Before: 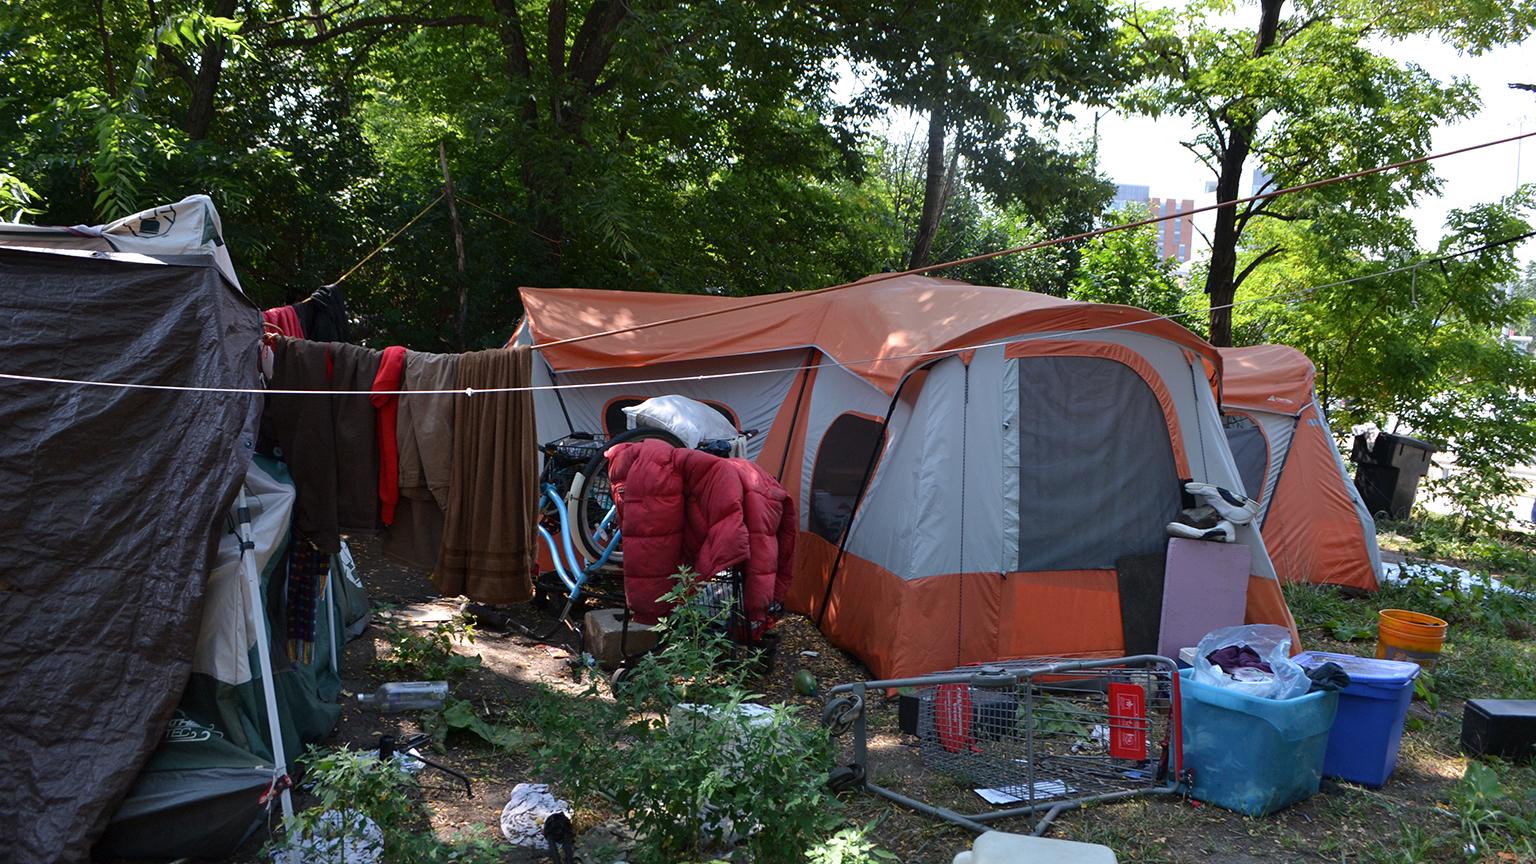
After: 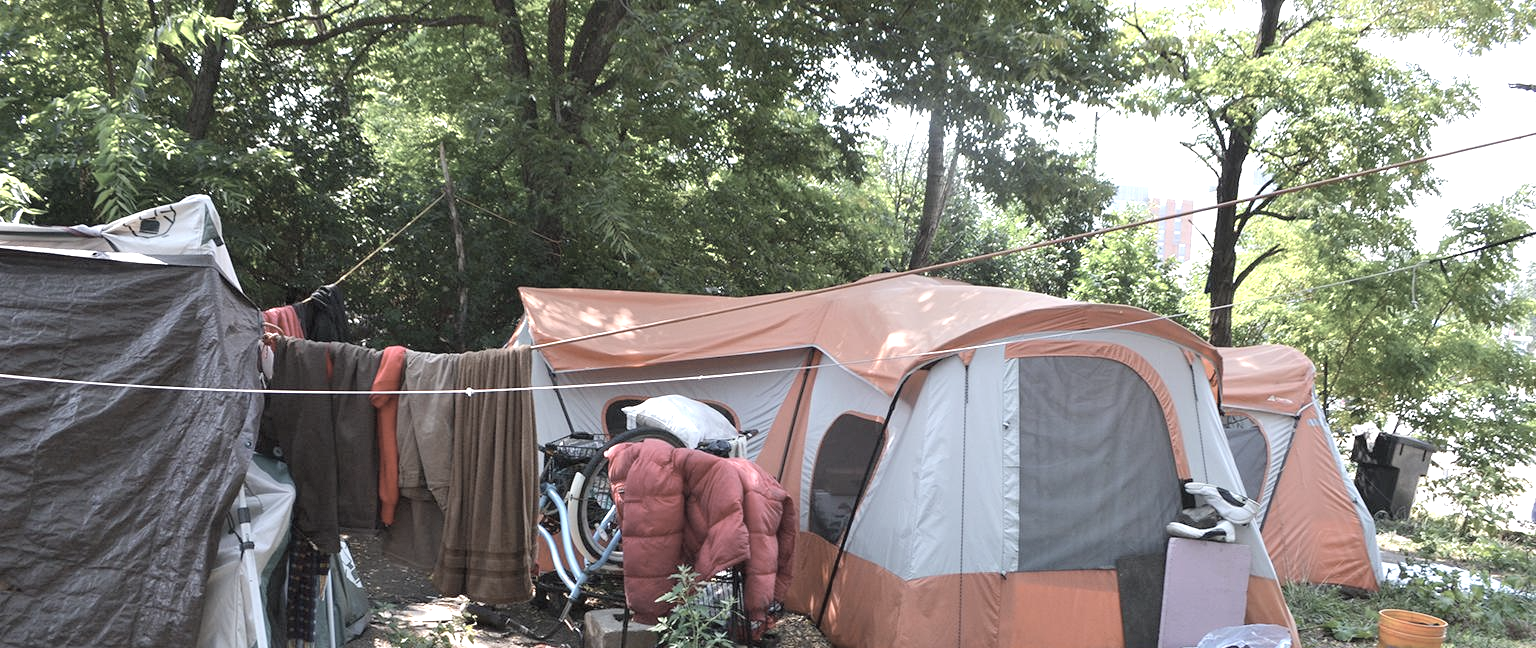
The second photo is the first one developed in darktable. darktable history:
crop: bottom 24.988%
exposure: black level correction 0, exposure 1 EV, compensate highlight preservation false
contrast brightness saturation: brightness 0.18, saturation -0.5
